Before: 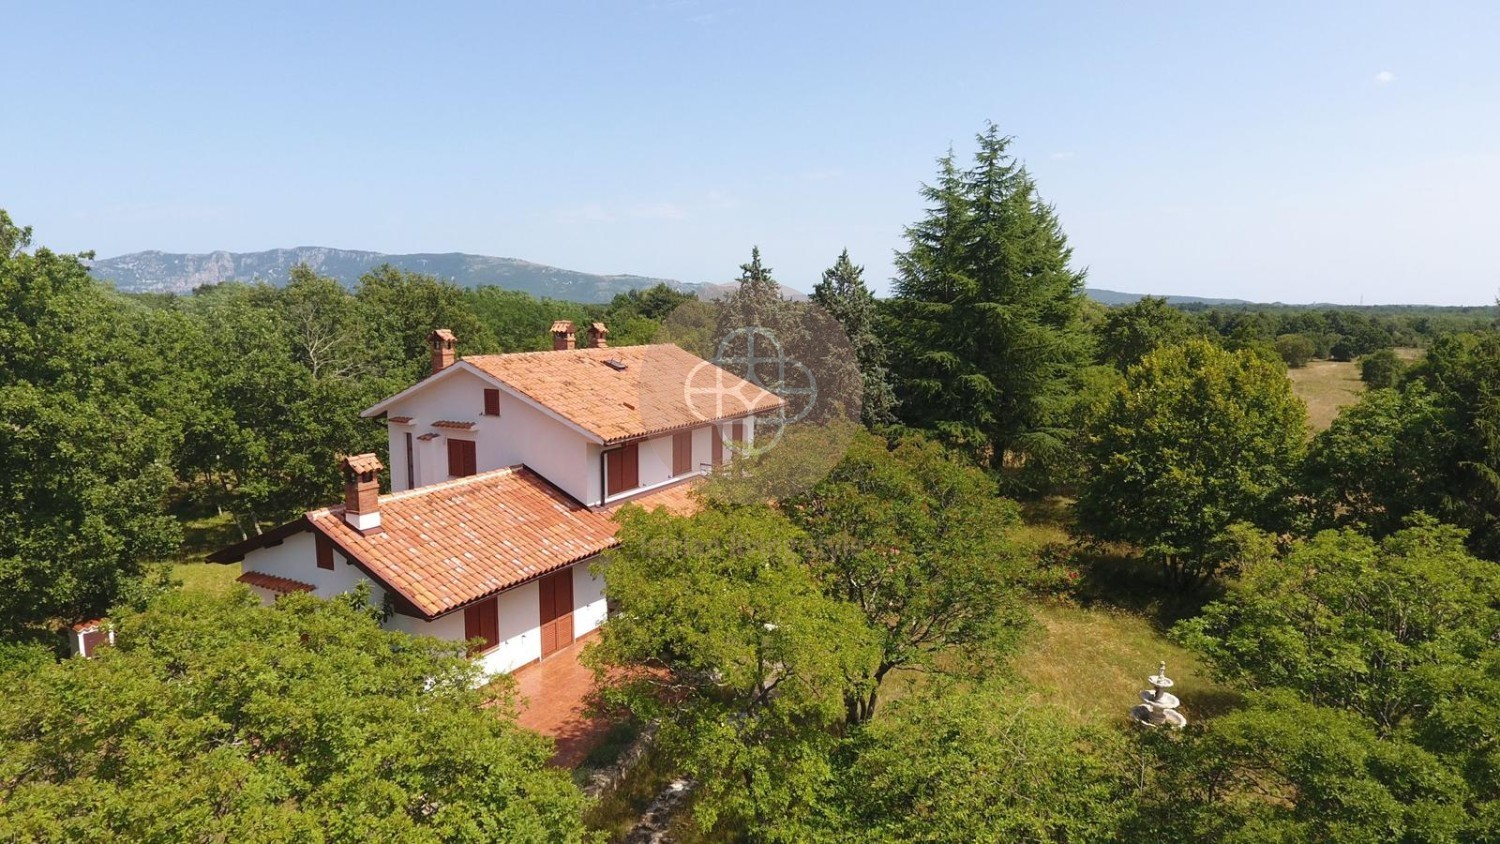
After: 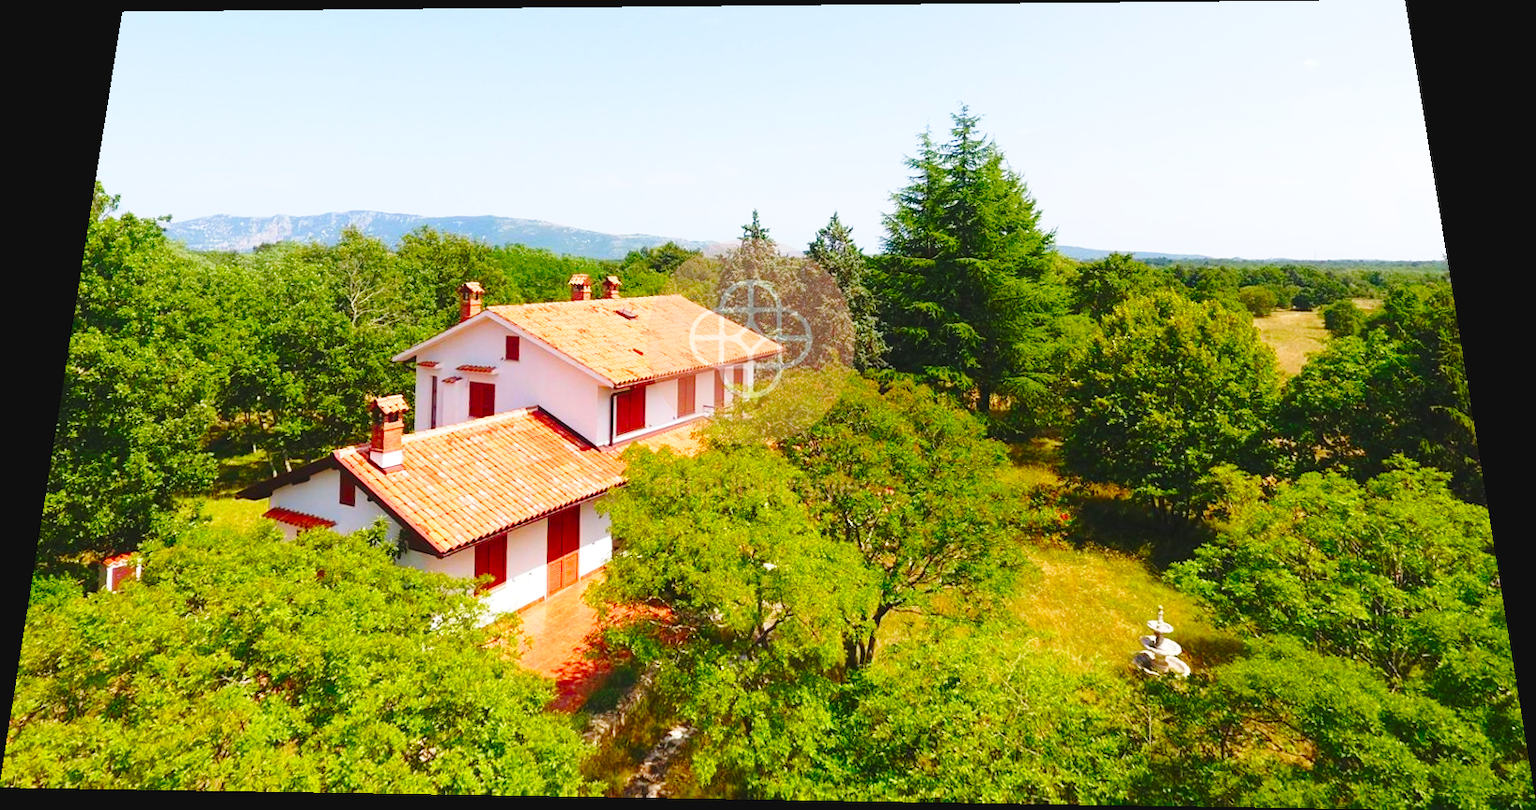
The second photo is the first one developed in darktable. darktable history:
exposure: black level correction -0.005, exposure 0.054 EV, compensate highlight preservation false
base curve: curves: ch0 [(0, 0) (0.028, 0.03) (0.121, 0.232) (0.46, 0.748) (0.859, 0.968) (1, 1)], preserve colors none
rotate and perspective: rotation 0.128°, lens shift (vertical) -0.181, lens shift (horizontal) -0.044, shear 0.001, automatic cropping off
contrast brightness saturation: saturation 0.5
color balance rgb: perceptual saturation grading › global saturation 20%, perceptual saturation grading › highlights -25%, perceptual saturation grading › shadows 25%
